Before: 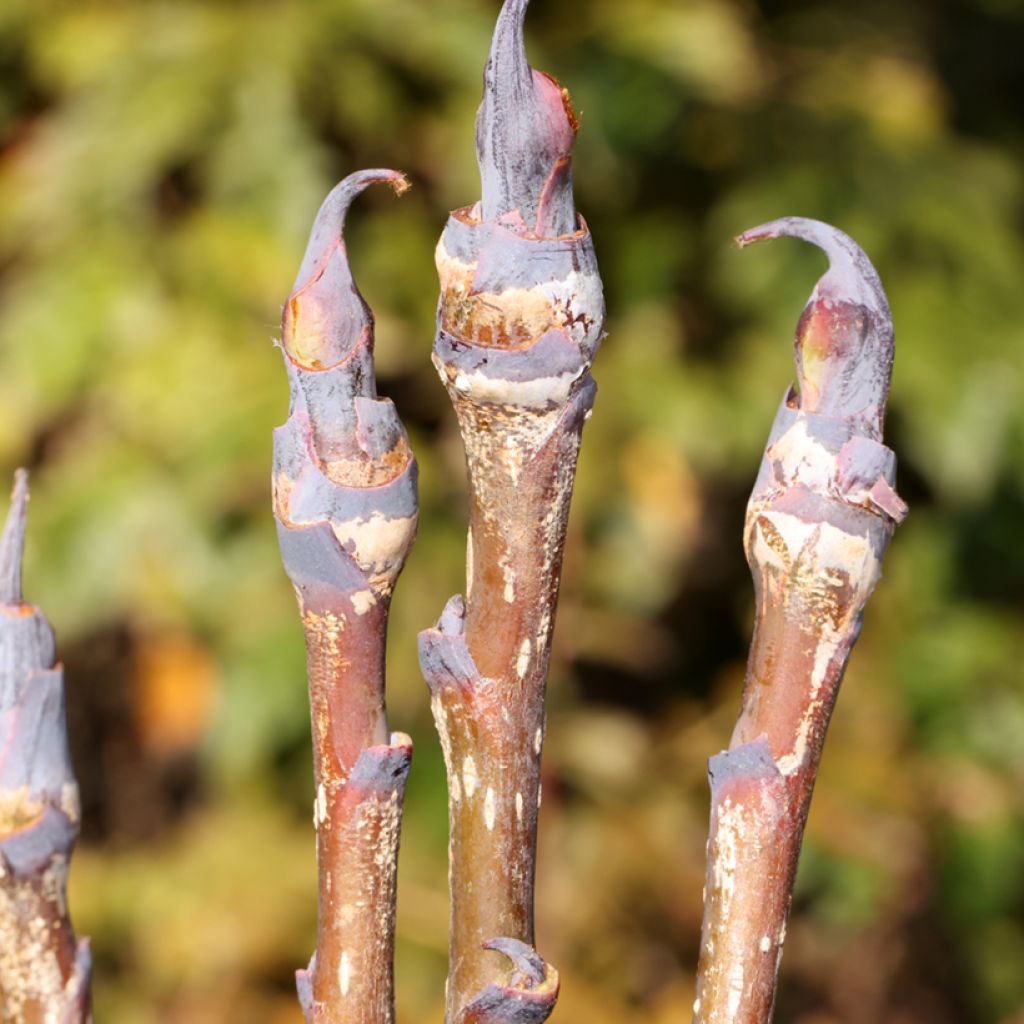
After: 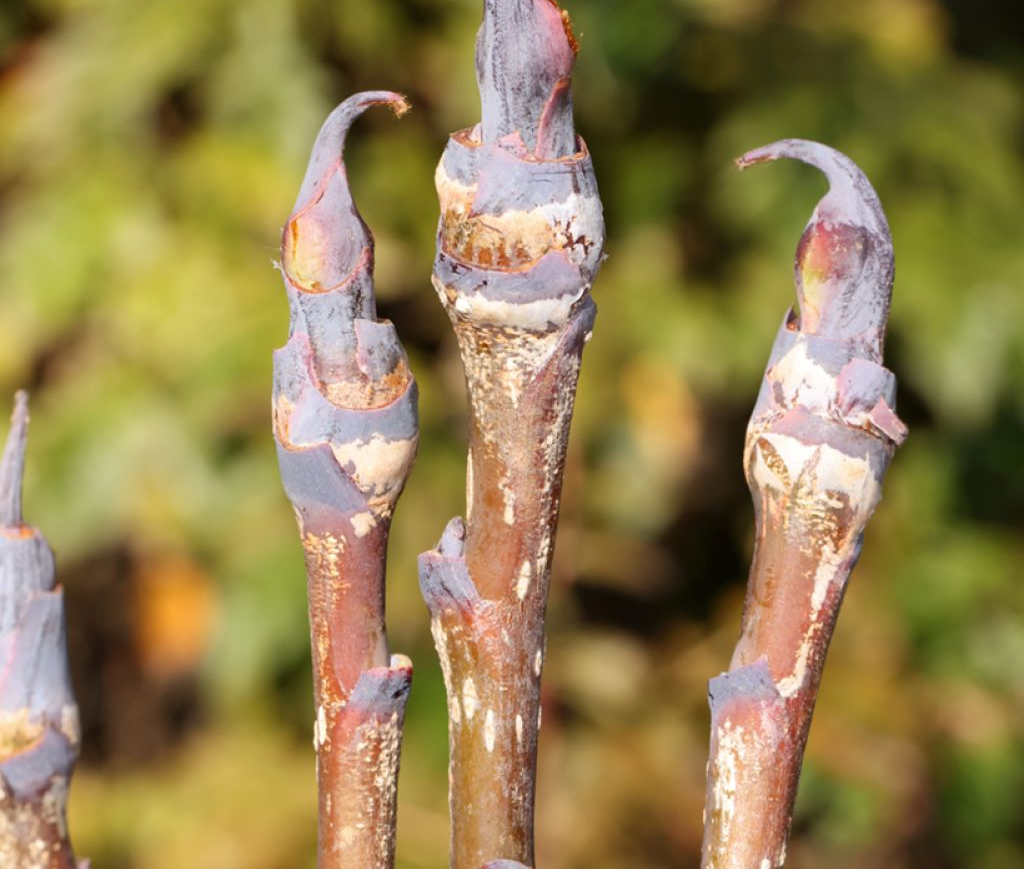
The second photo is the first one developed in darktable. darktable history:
crop: top 7.621%, bottom 7.499%
shadows and highlights: shadows 25.86, highlights -23.31
